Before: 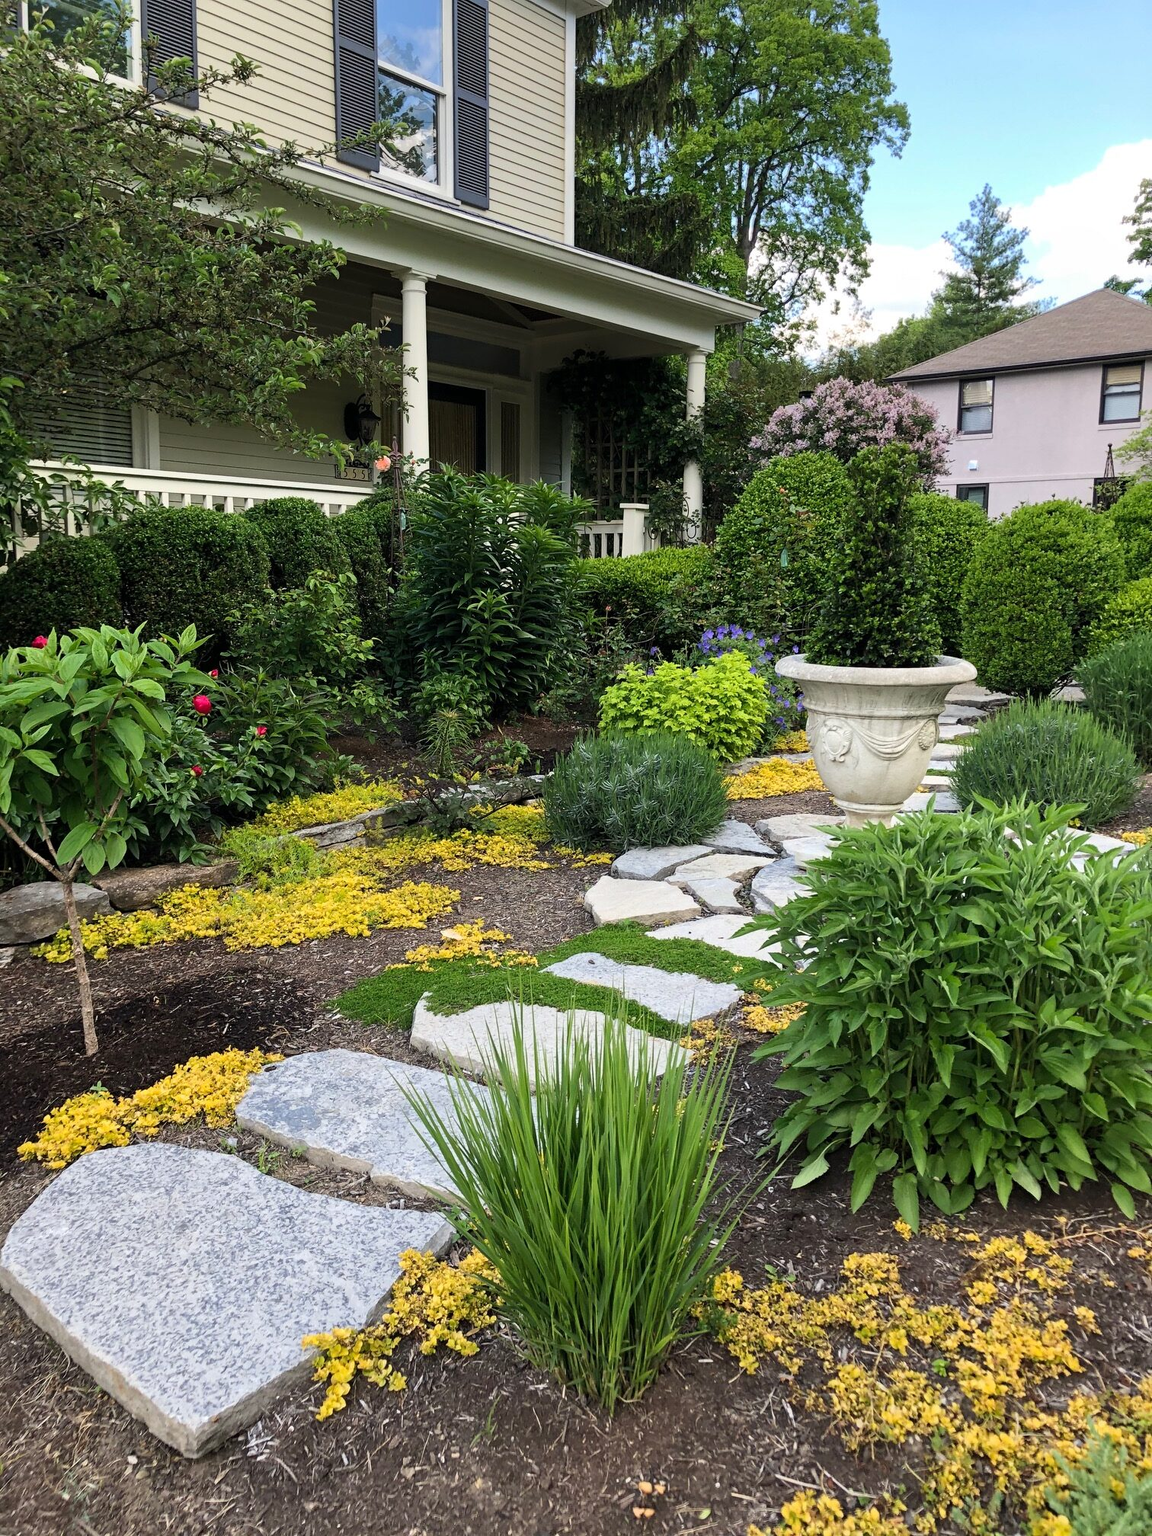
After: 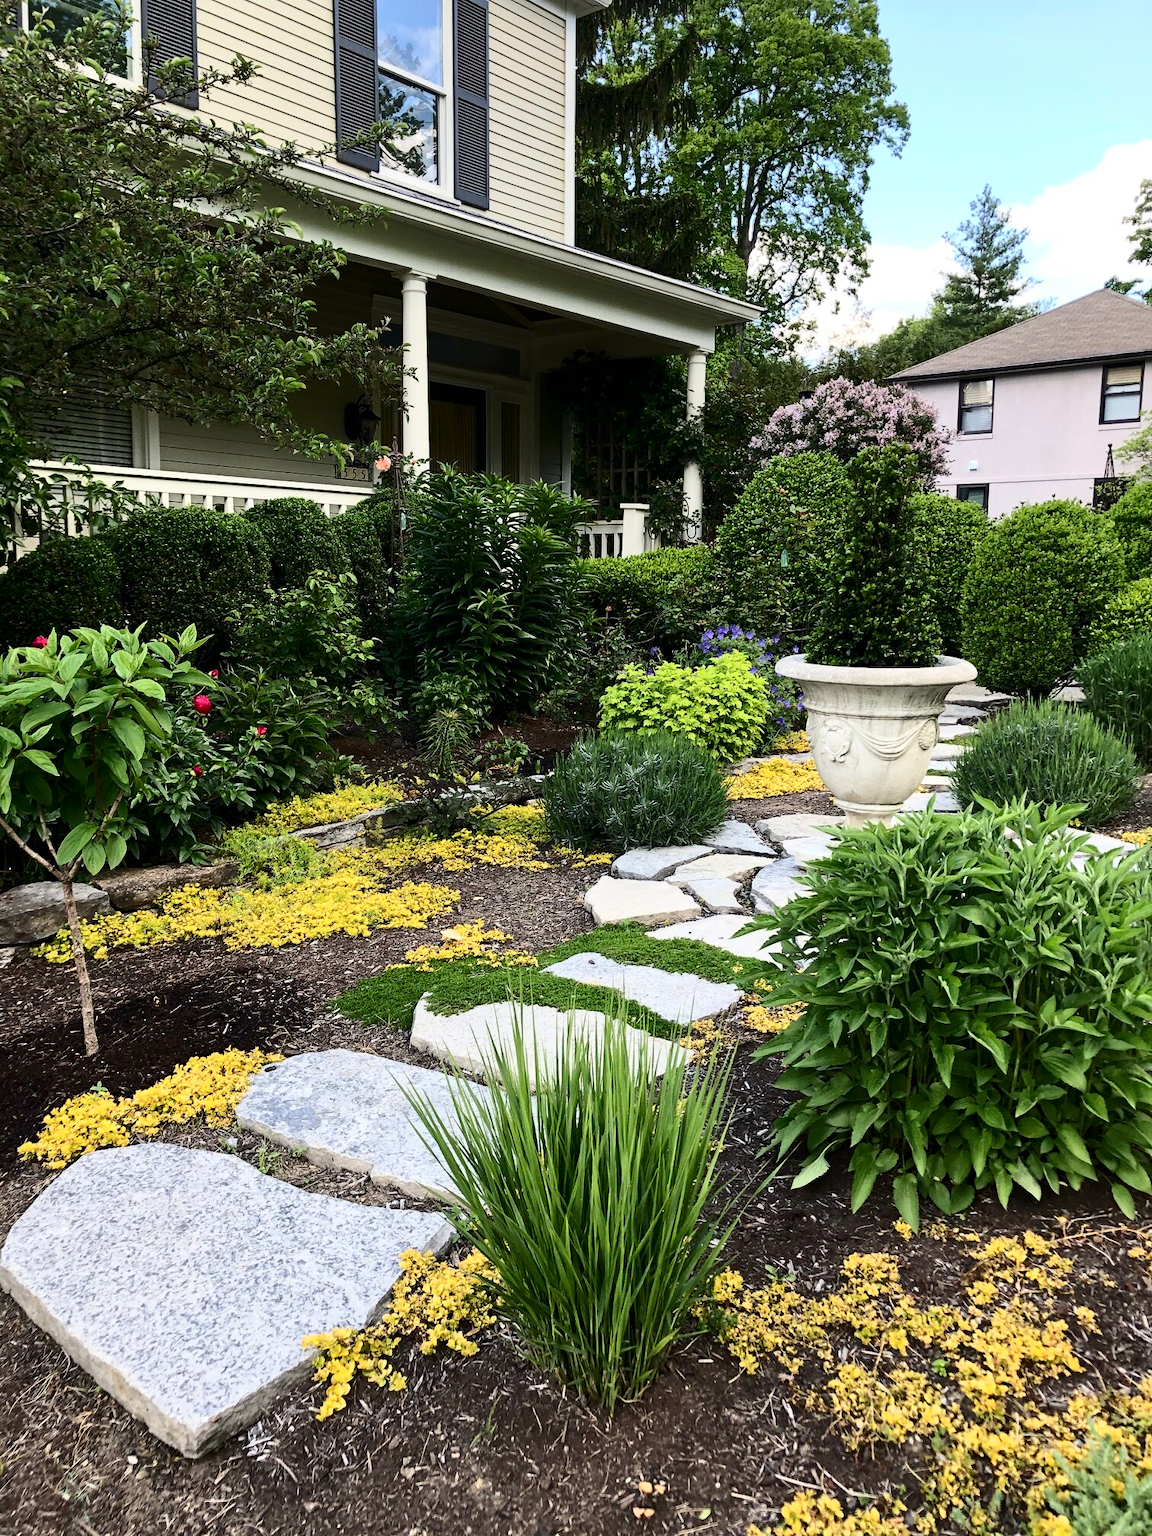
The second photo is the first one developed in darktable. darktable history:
exposure: compensate highlight preservation false
contrast brightness saturation: contrast 0.287
sharpen: radius 2.863, amount 0.861, threshold 47.32
